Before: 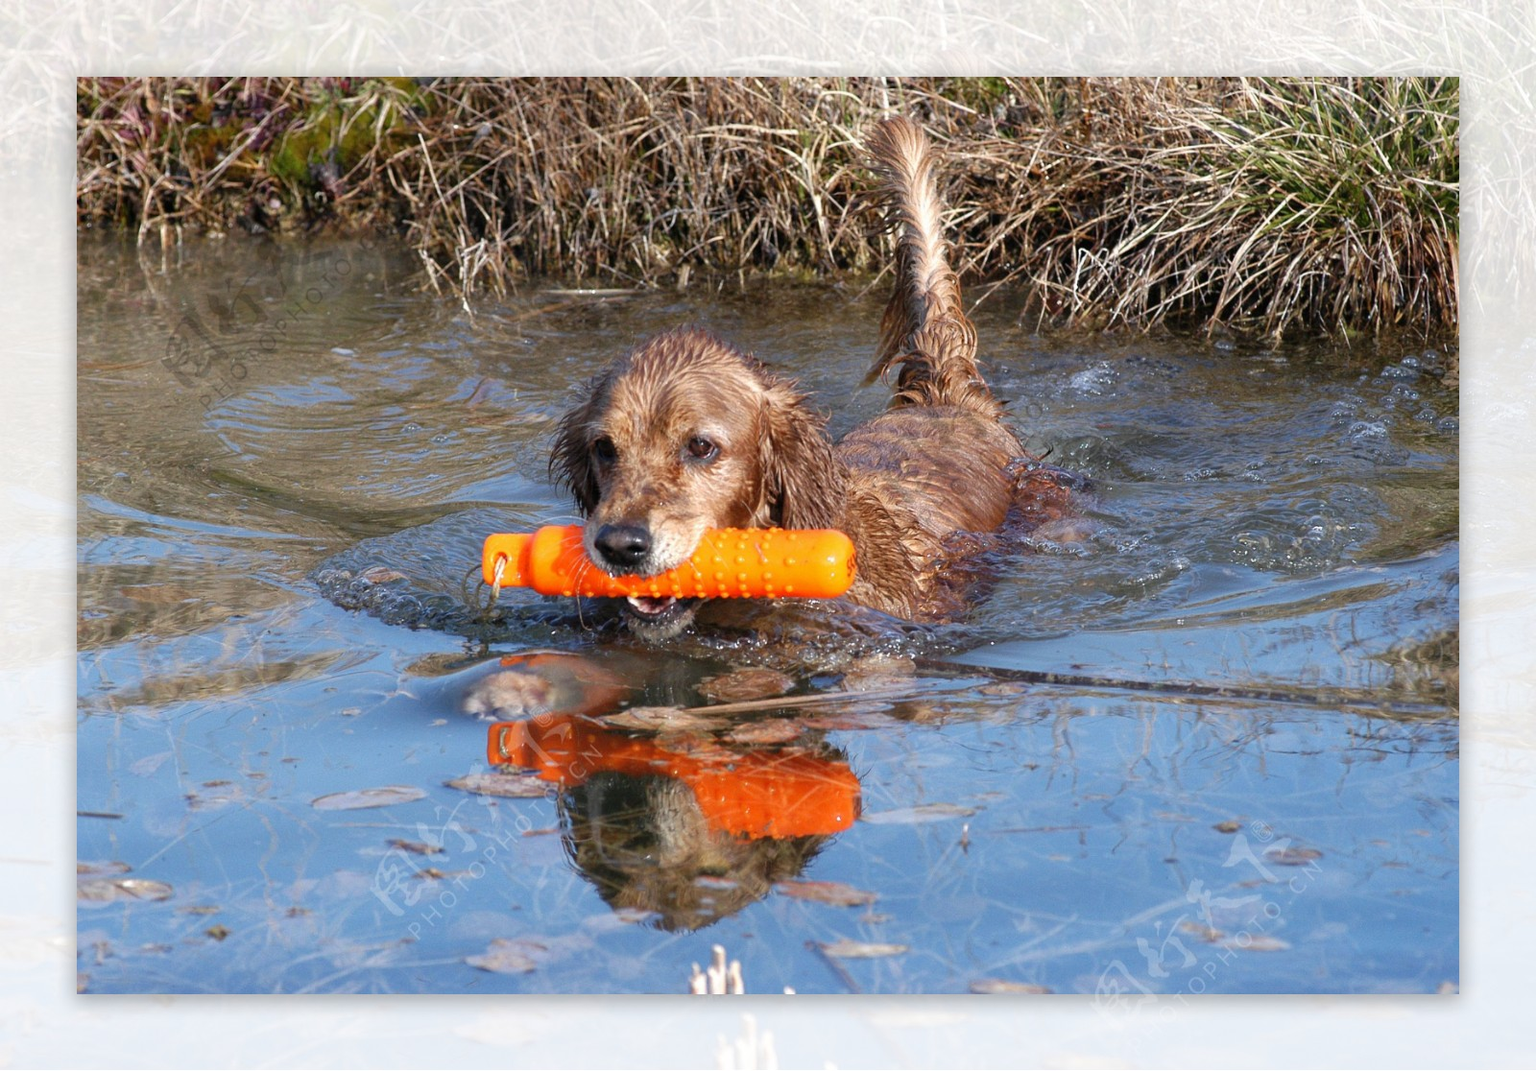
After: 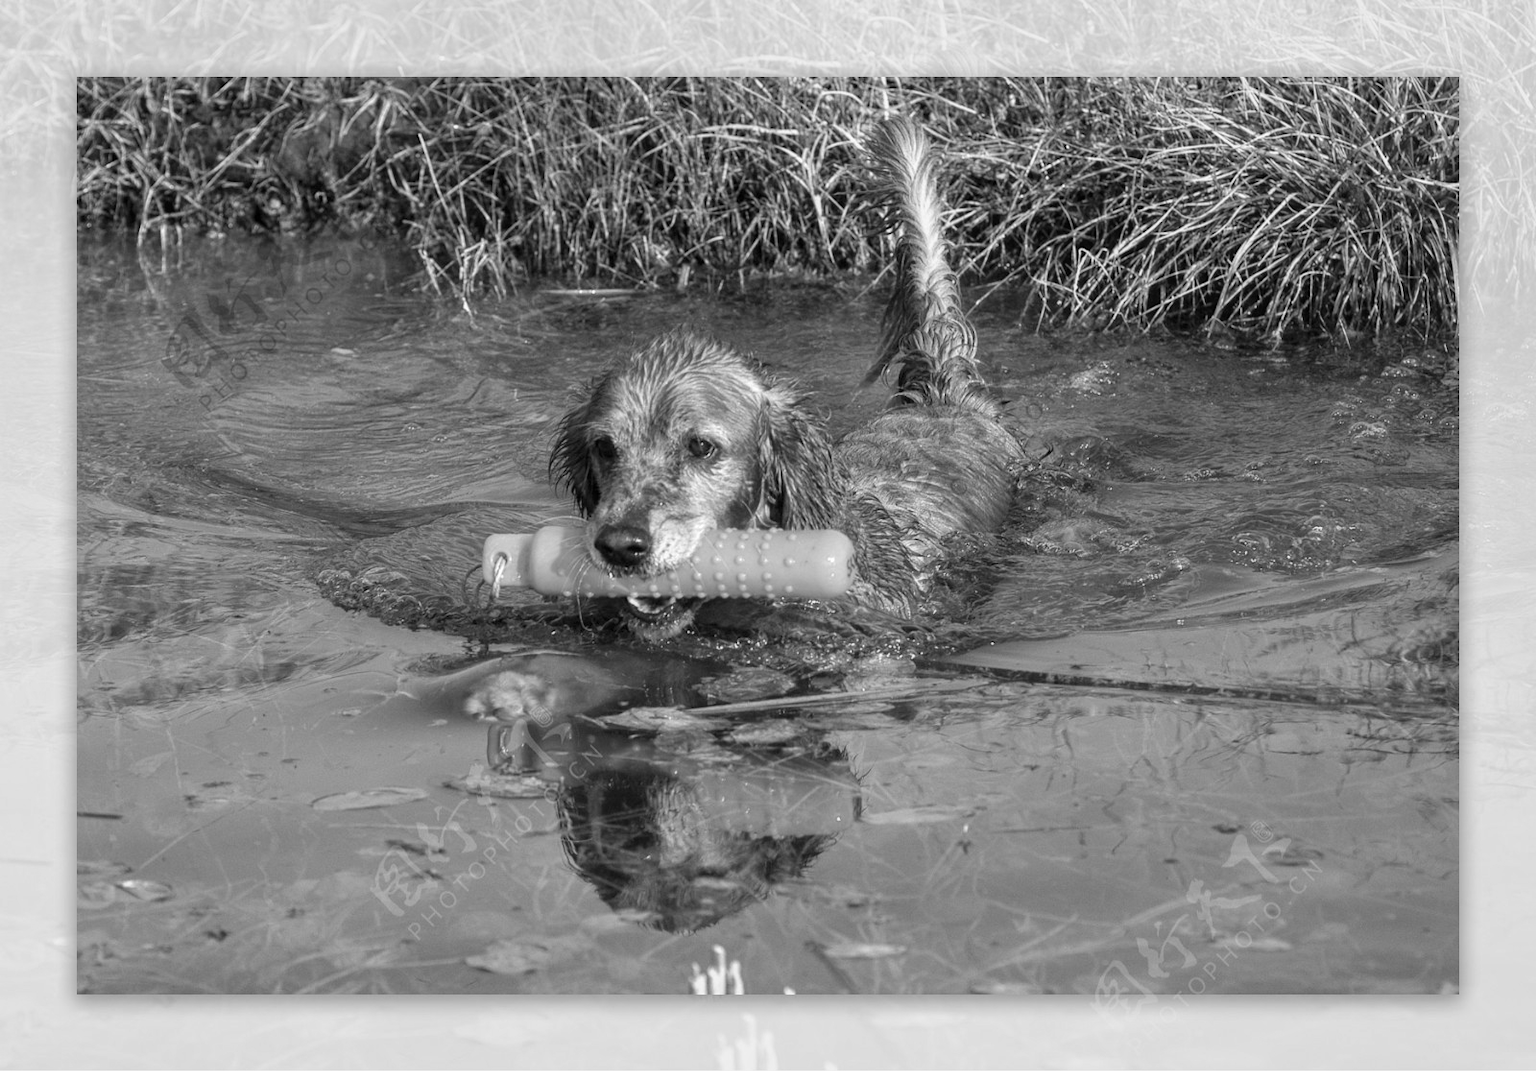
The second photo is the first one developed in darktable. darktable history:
local contrast: on, module defaults
color balance: lift [1.003, 0.993, 1.001, 1.007], gamma [1.018, 1.072, 0.959, 0.928], gain [0.974, 0.873, 1.031, 1.127]
monochrome: a 30.25, b 92.03
